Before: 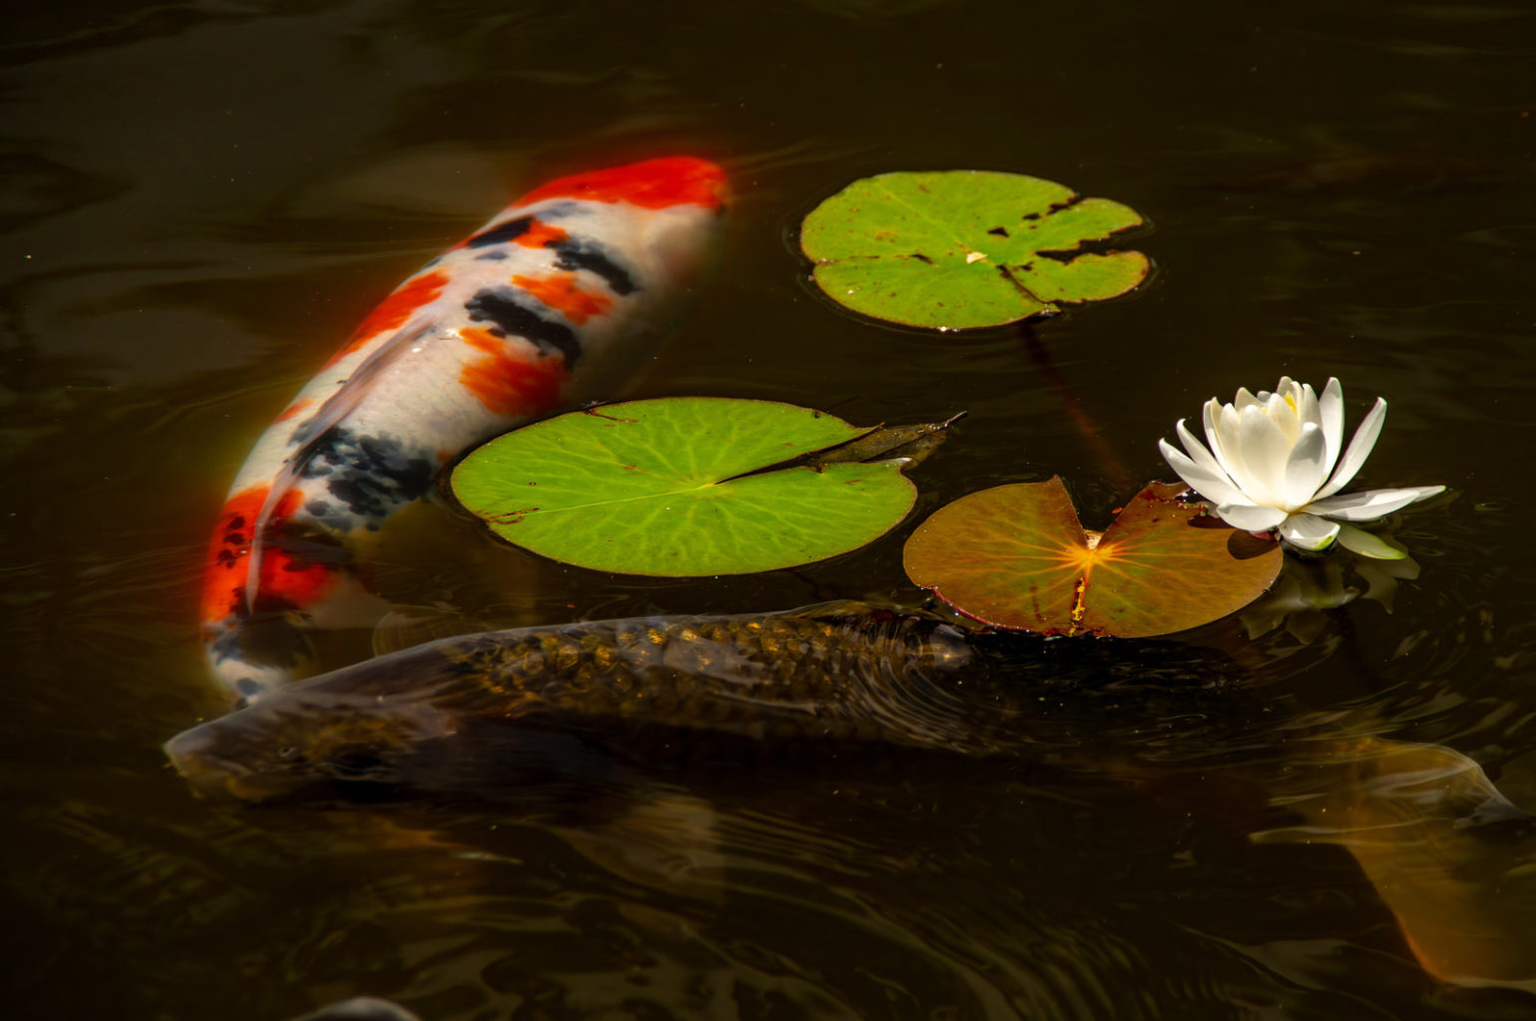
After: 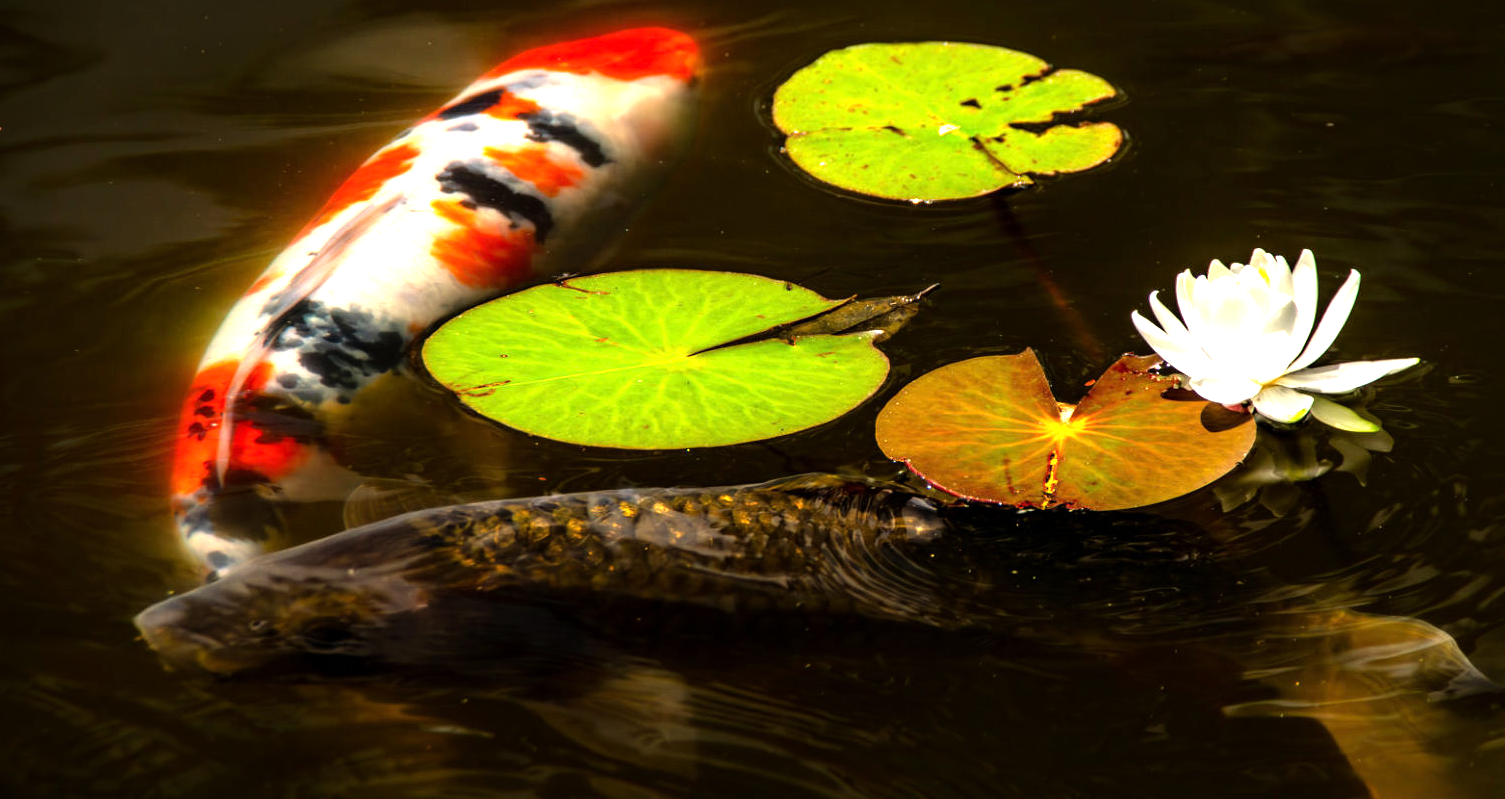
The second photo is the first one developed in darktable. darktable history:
exposure: exposure 0.6 EV, compensate exposure bias true, compensate highlight preservation false
tone equalizer: -8 EV -1.1 EV, -7 EV -1 EV, -6 EV -0.83 EV, -5 EV -0.583 EV, -3 EV 0.587 EV, -2 EV 0.886 EV, -1 EV 0.988 EV, +0 EV 1.06 EV
crop and rotate: left 1.949%, top 12.675%, right 0.308%, bottom 9.228%
